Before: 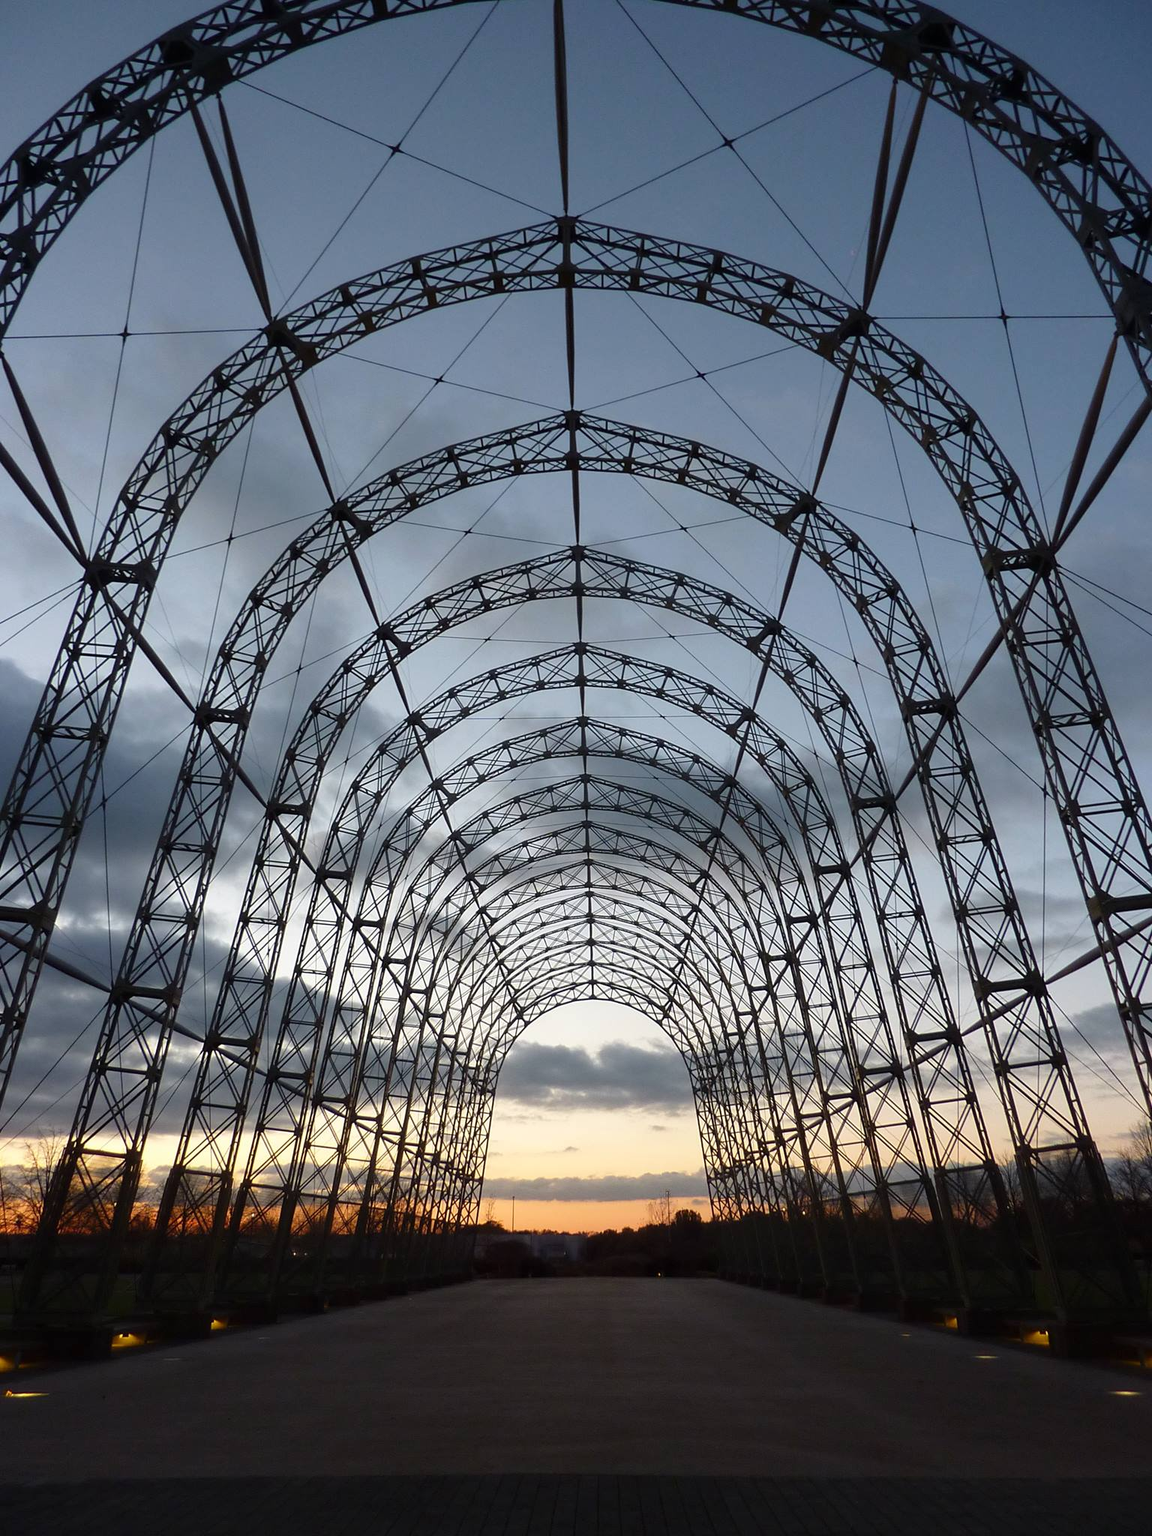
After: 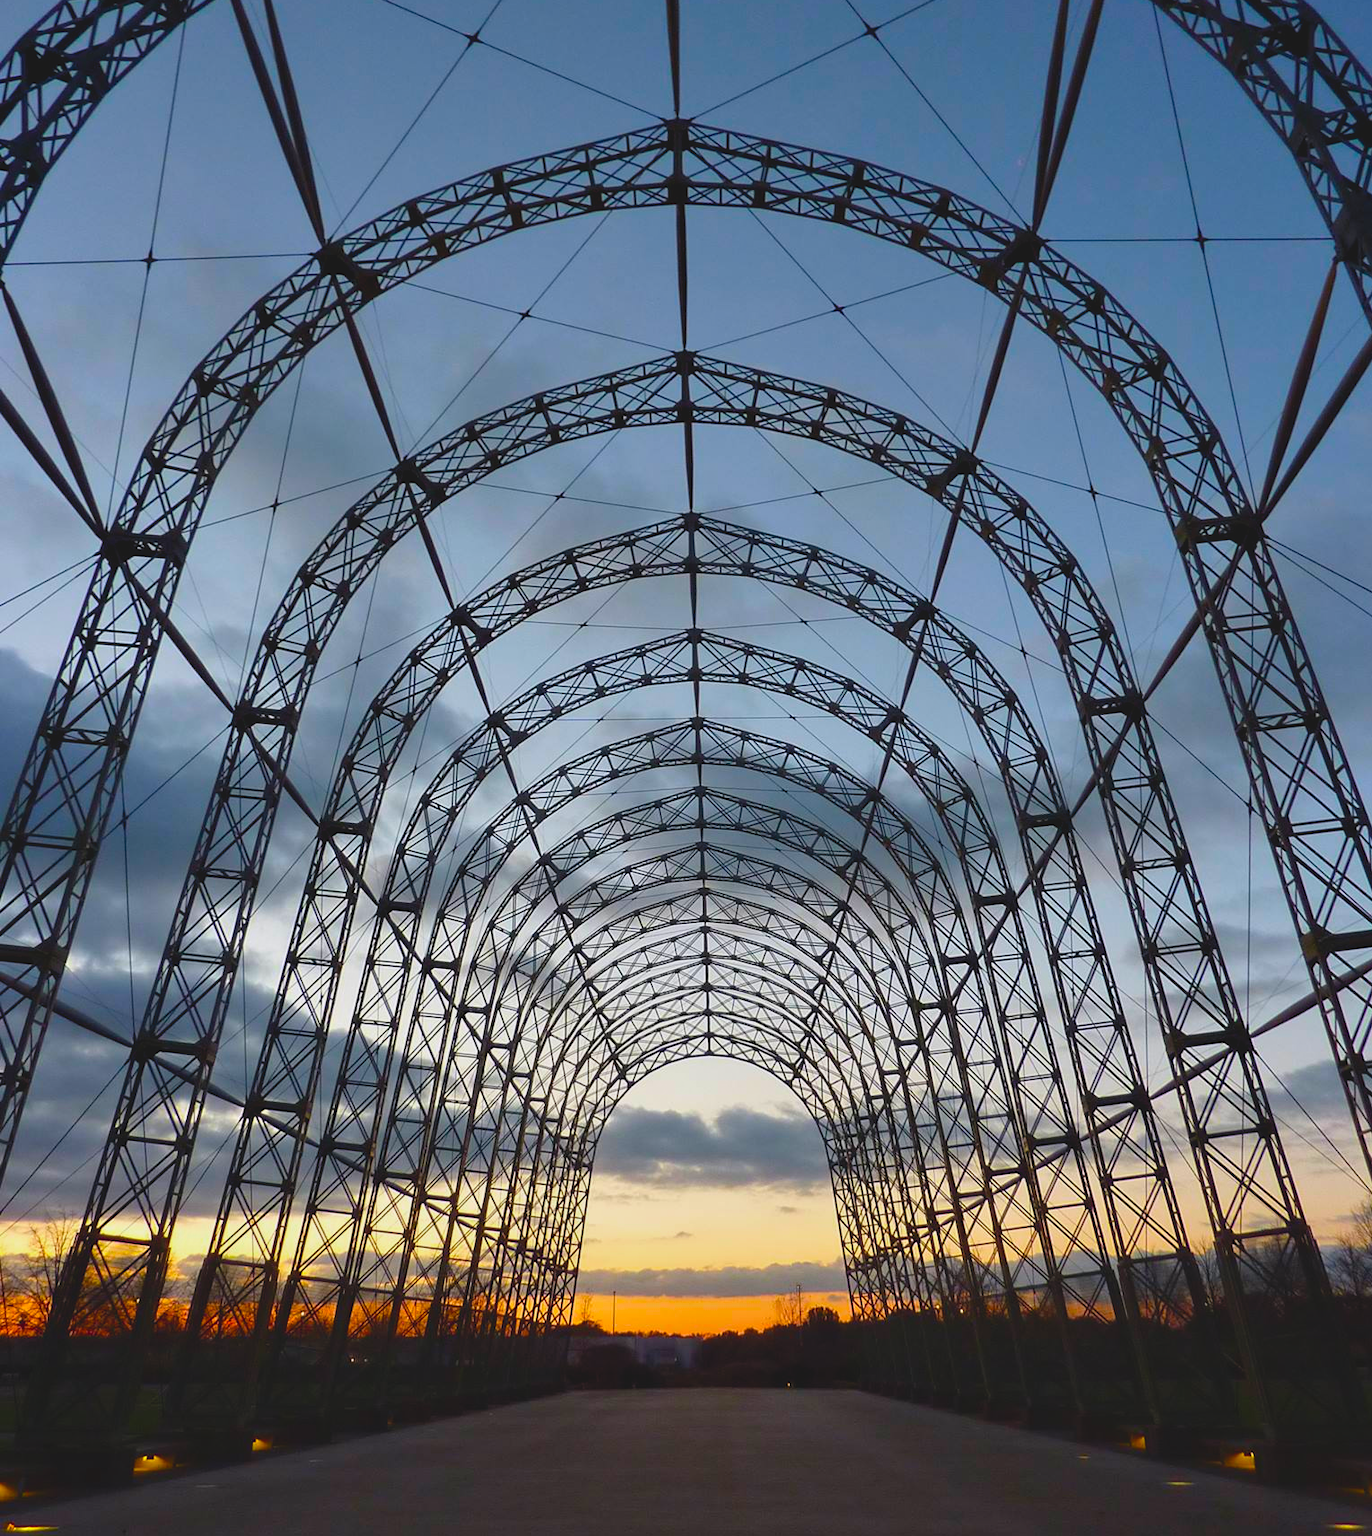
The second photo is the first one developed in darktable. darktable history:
contrast brightness saturation: contrast -0.19, saturation 0.19
contrast equalizer: octaves 7, y [[0.6 ×6], [0.55 ×6], [0 ×6], [0 ×6], [0 ×6]], mix 0.29
crop: top 7.625%, bottom 8.027%
color balance rgb: perceptual saturation grading › global saturation 25%, global vibrance 20%
